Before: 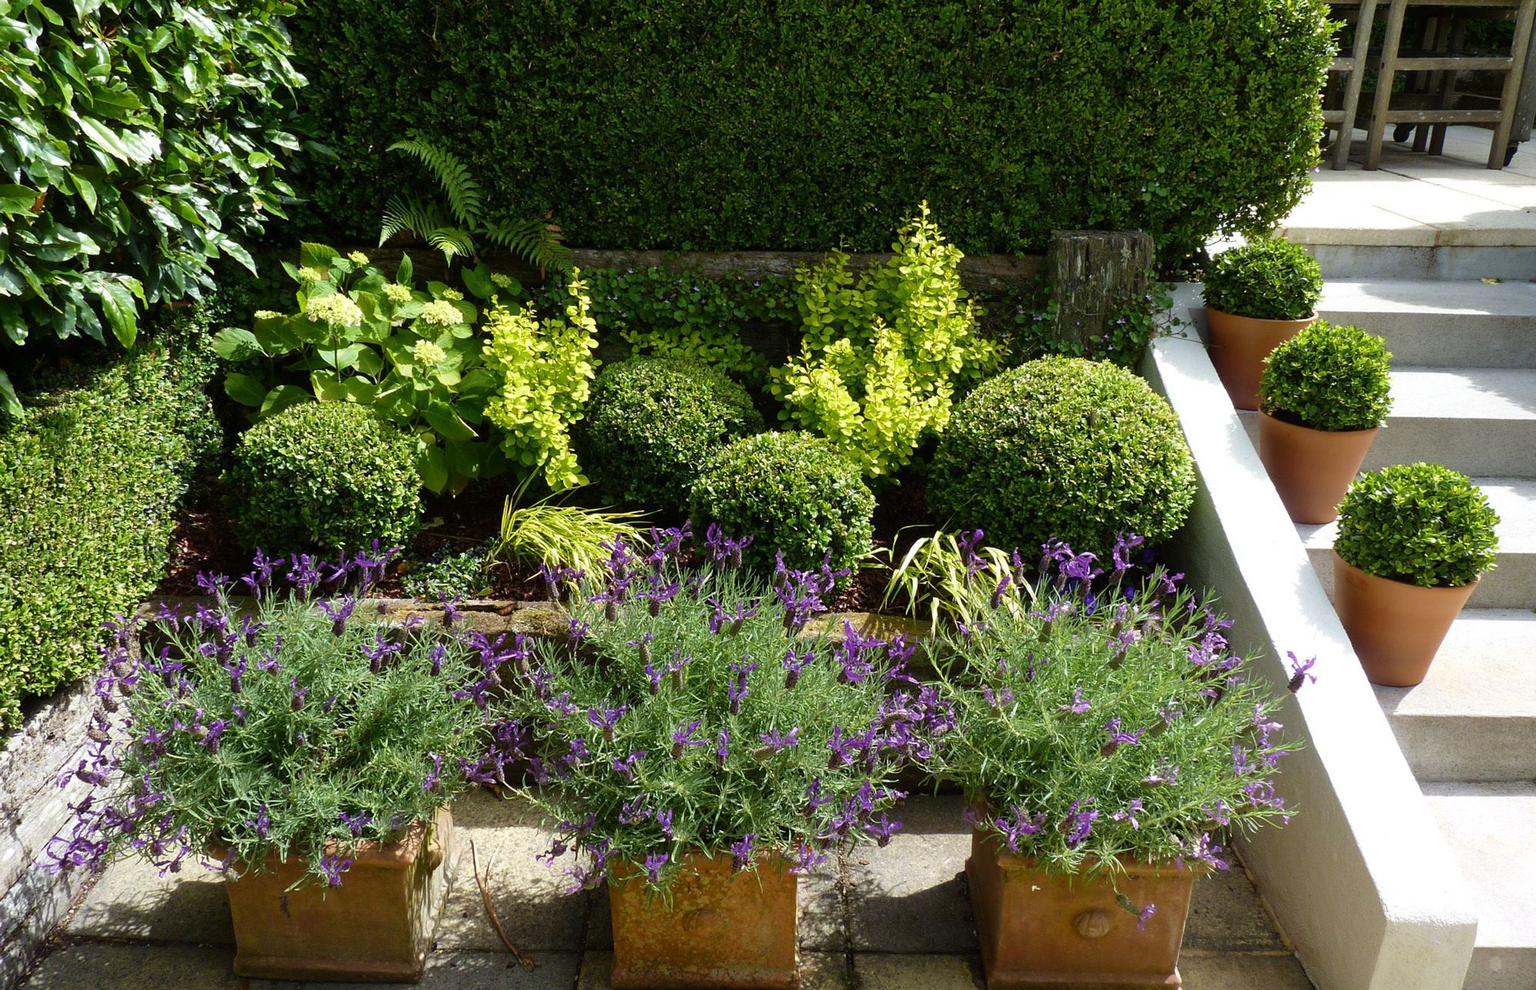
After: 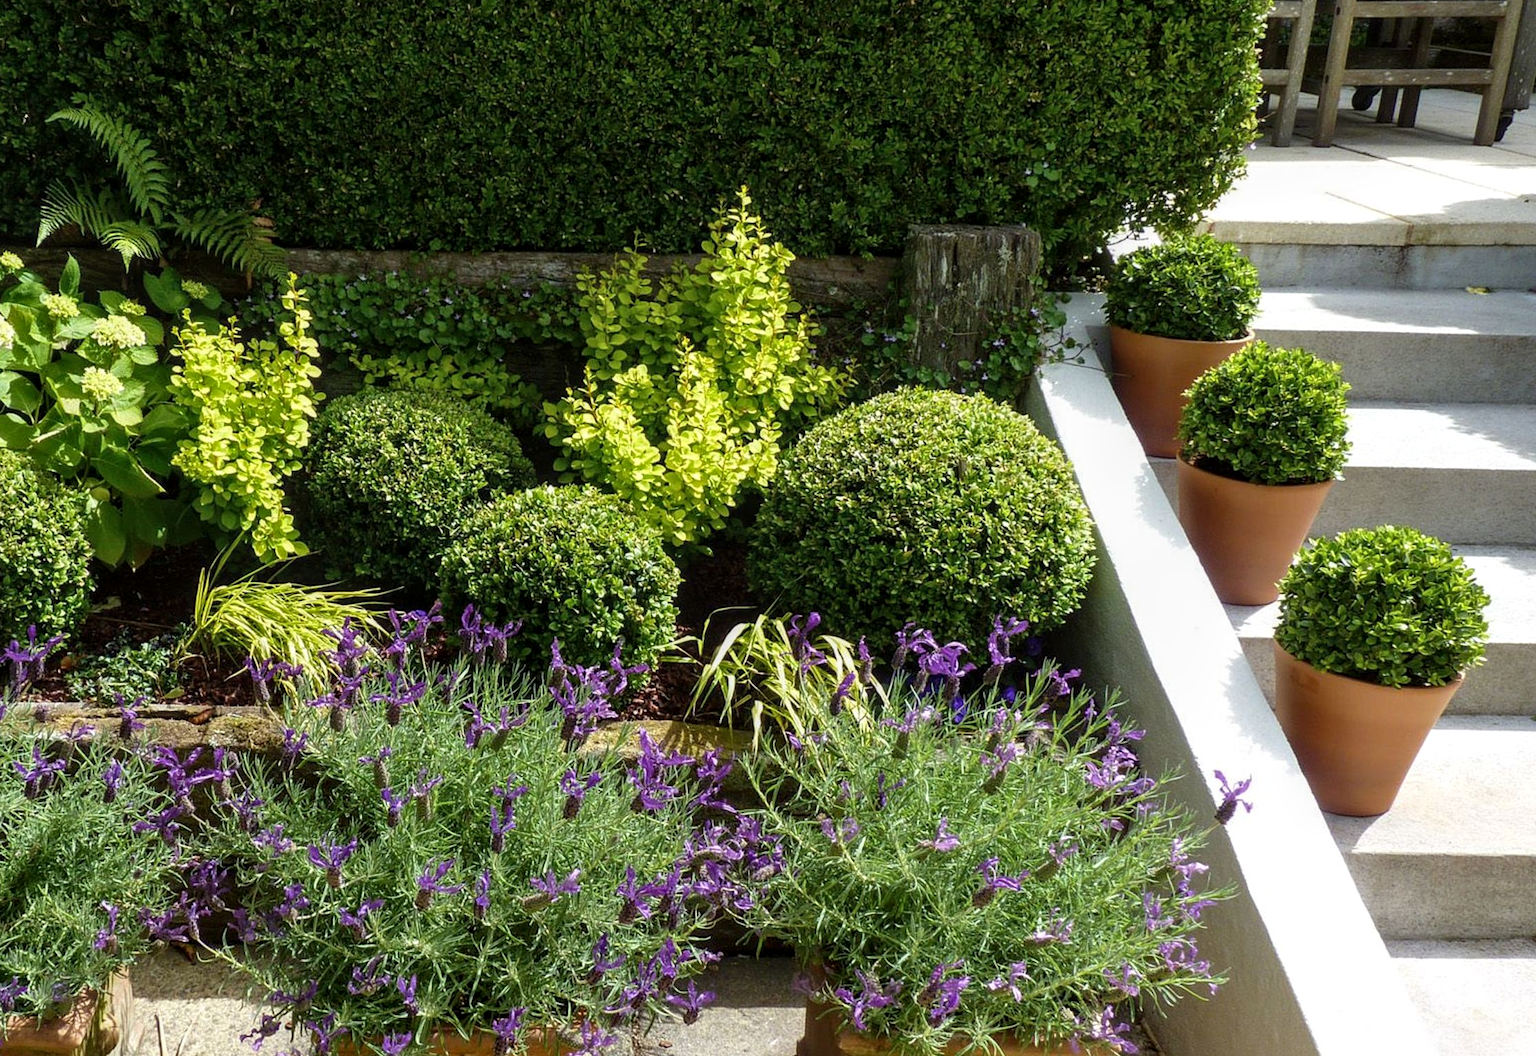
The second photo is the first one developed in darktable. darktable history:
local contrast: on, module defaults
crop: left 22.88%, top 5.817%, bottom 11.827%
